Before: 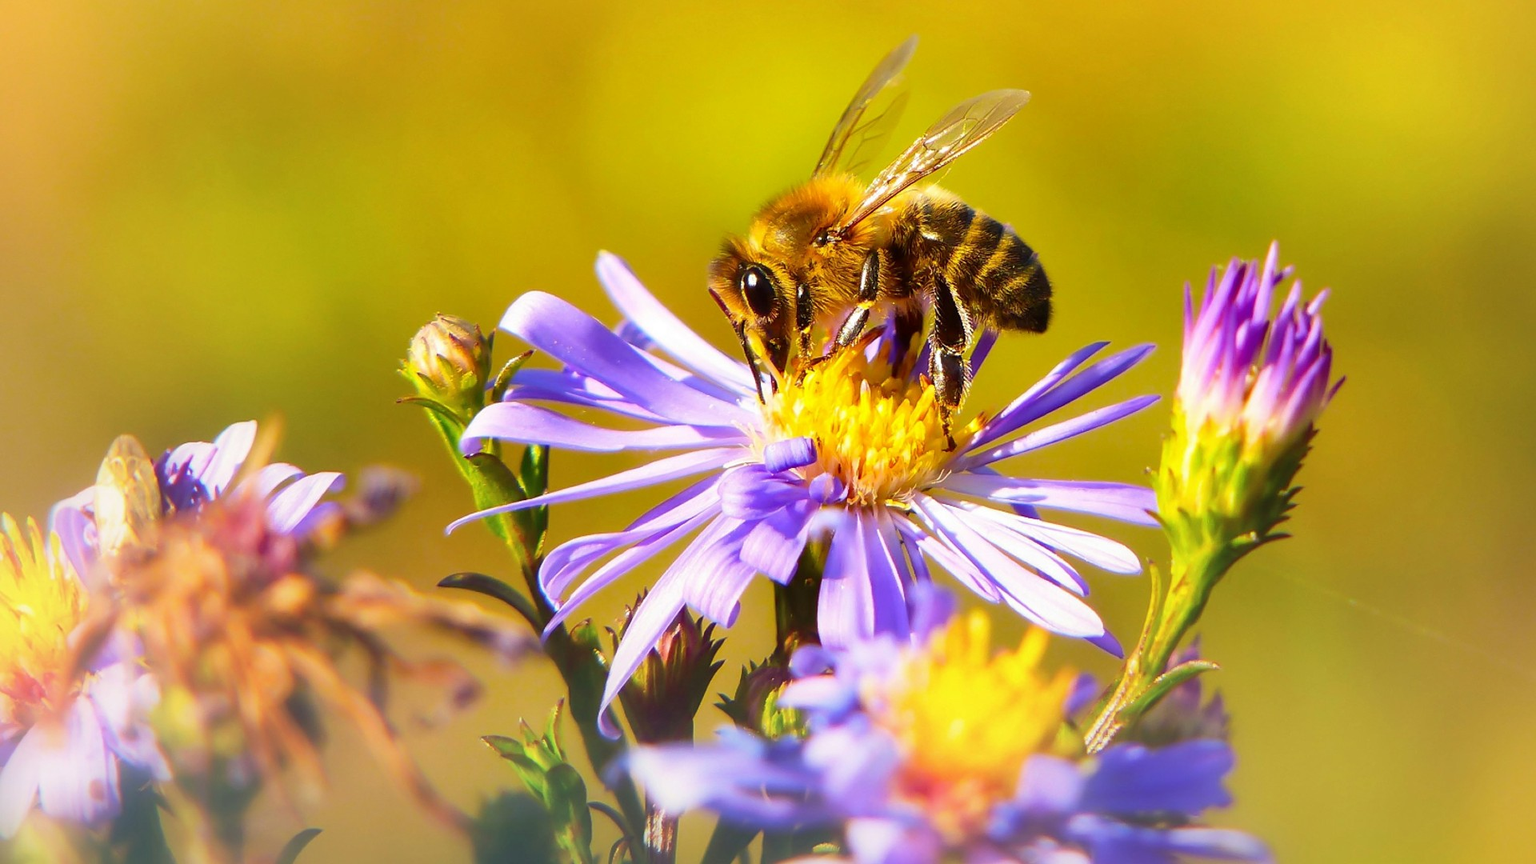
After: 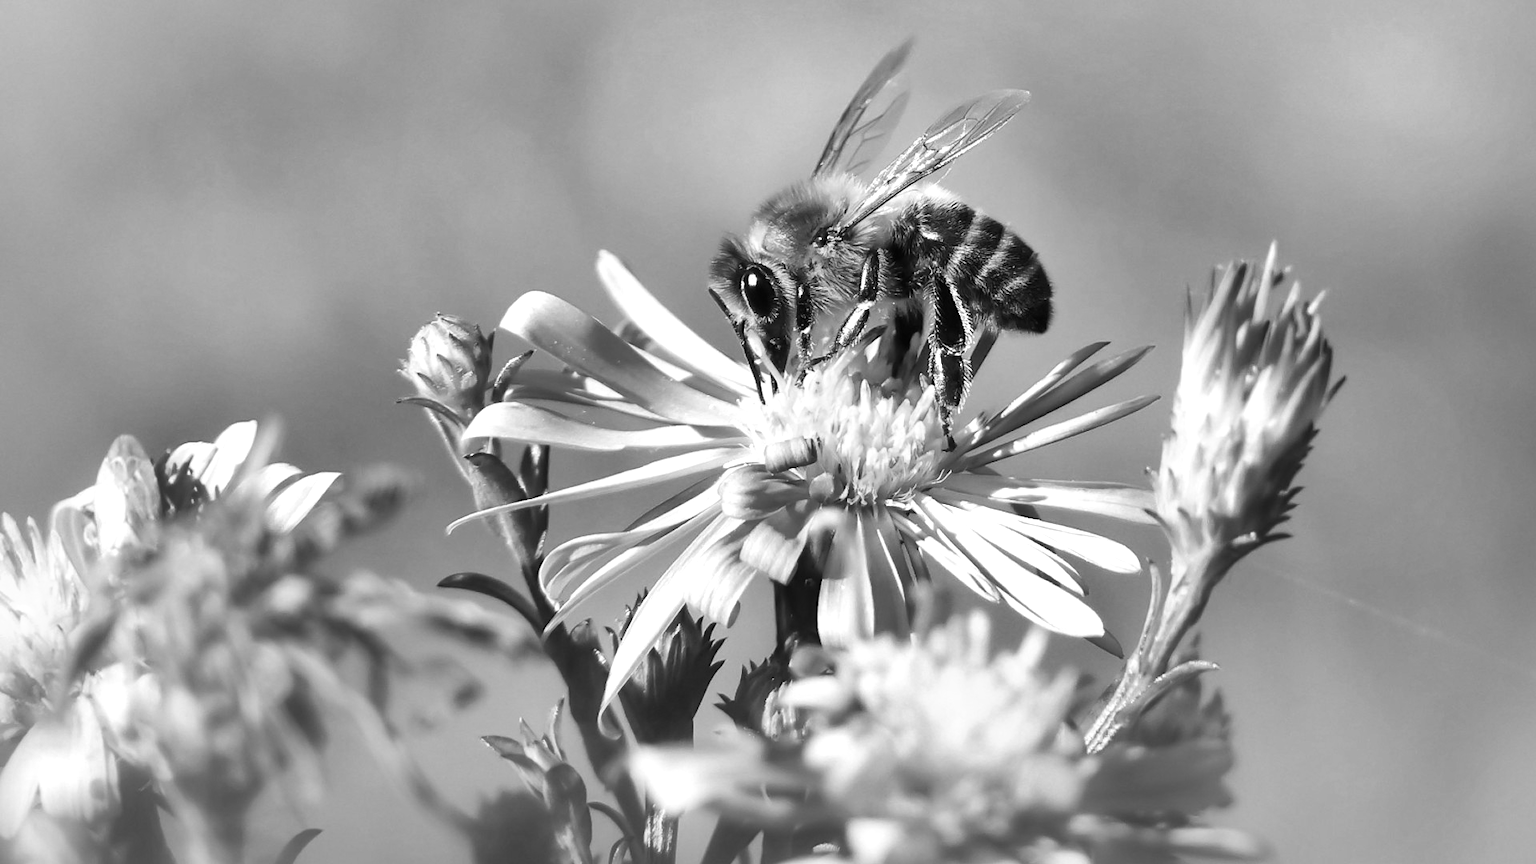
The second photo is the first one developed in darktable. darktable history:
shadows and highlights: shadows 5, soften with gaussian
monochrome: on, module defaults
tone equalizer: -8 EV -0.417 EV, -7 EV -0.389 EV, -6 EV -0.333 EV, -5 EV -0.222 EV, -3 EV 0.222 EV, -2 EV 0.333 EV, -1 EV 0.389 EV, +0 EV 0.417 EV, edges refinement/feathering 500, mask exposure compensation -1.57 EV, preserve details no
